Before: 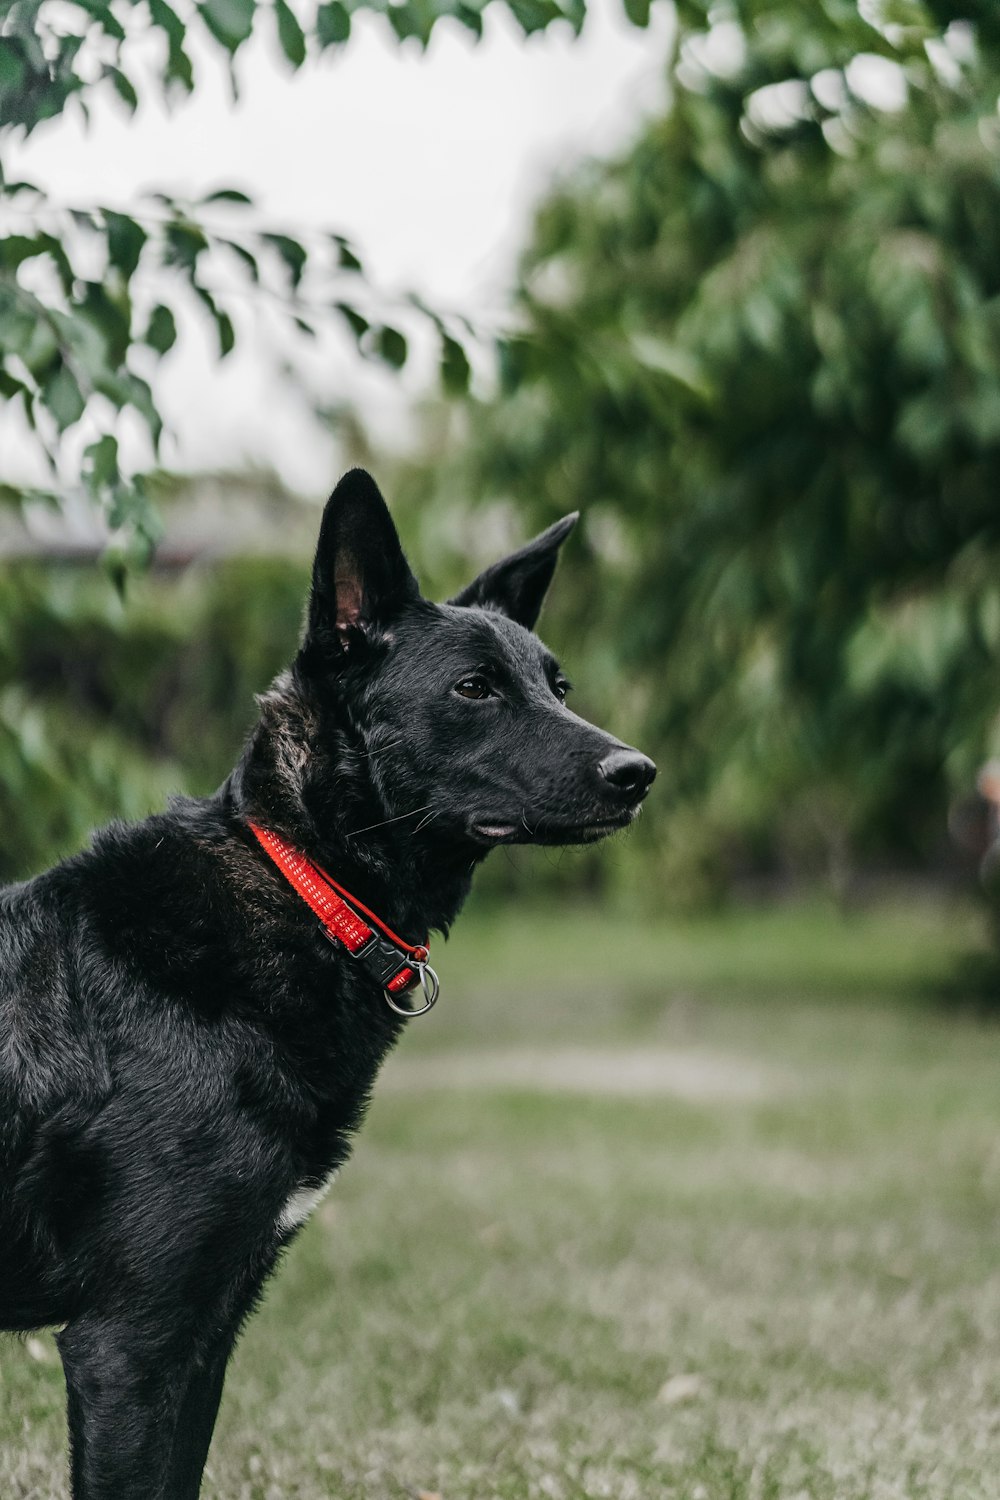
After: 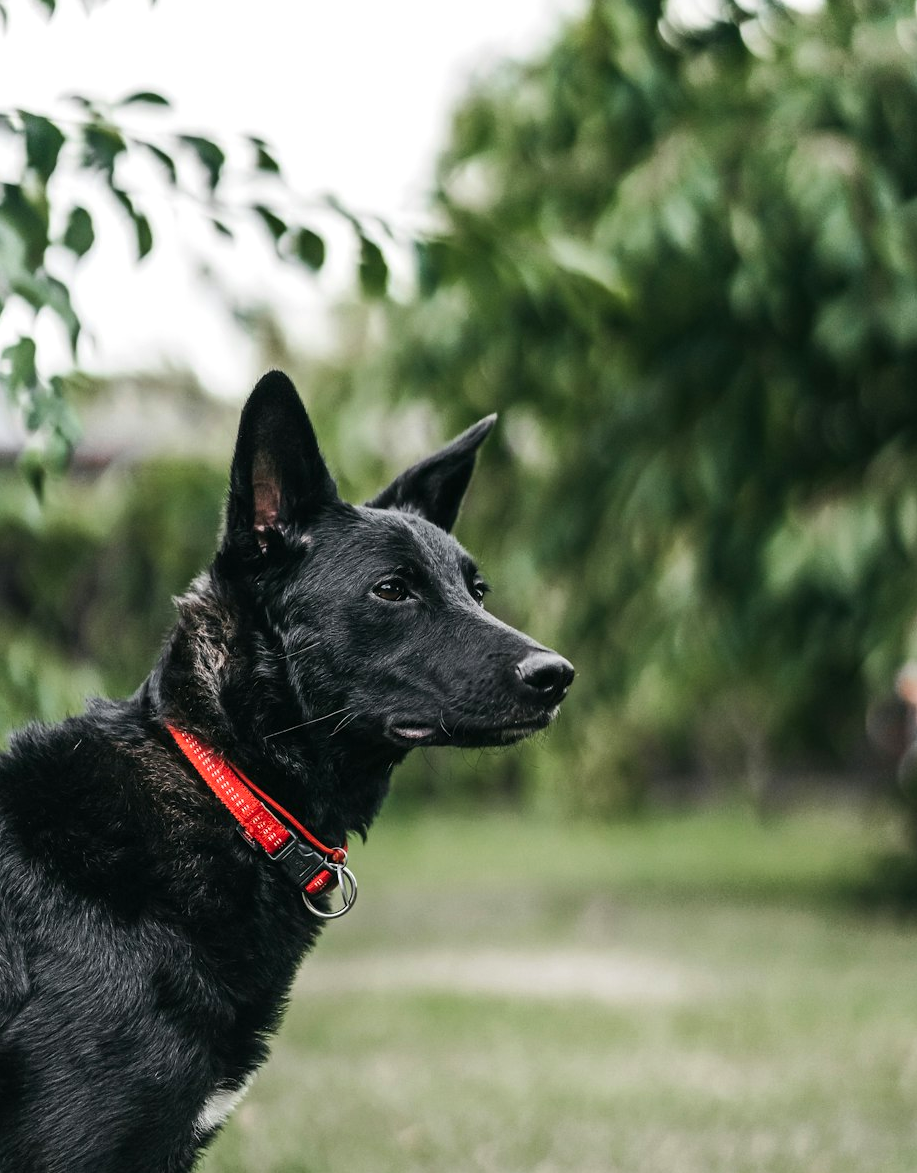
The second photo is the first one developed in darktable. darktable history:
tone equalizer: -8 EV -0.45 EV, -7 EV -0.382 EV, -6 EV -0.343 EV, -5 EV -0.215 EV, -3 EV 0.217 EV, -2 EV 0.34 EV, -1 EV 0.403 EV, +0 EV 0.41 EV, smoothing diameter 24.99%, edges refinement/feathering 13.12, preserve details guided filter
tone curve: curves: ch0 [(0, 0) (0.003, 0.003) (0.011, 0.011) (0.025, 0.025) (0.044, 0.044) (0.069, 0.069) (0.1, 0.099) (0.136, 0.135) (0.177, 0.177) (0.224, 0.224) (0.277, 0.276) (0.335, 0.334) (0.399, 0.398) (0.468, 0.467) (0.543, 0.565) (0.623, 0.641) (0.709, 0.723) (0.801, 0.81) (0.898, 0.902) (1, 1)], color space Lab, independent channels, preserve colors none
crop: left 8.221%, top 6.537%, bottom 15.22%
